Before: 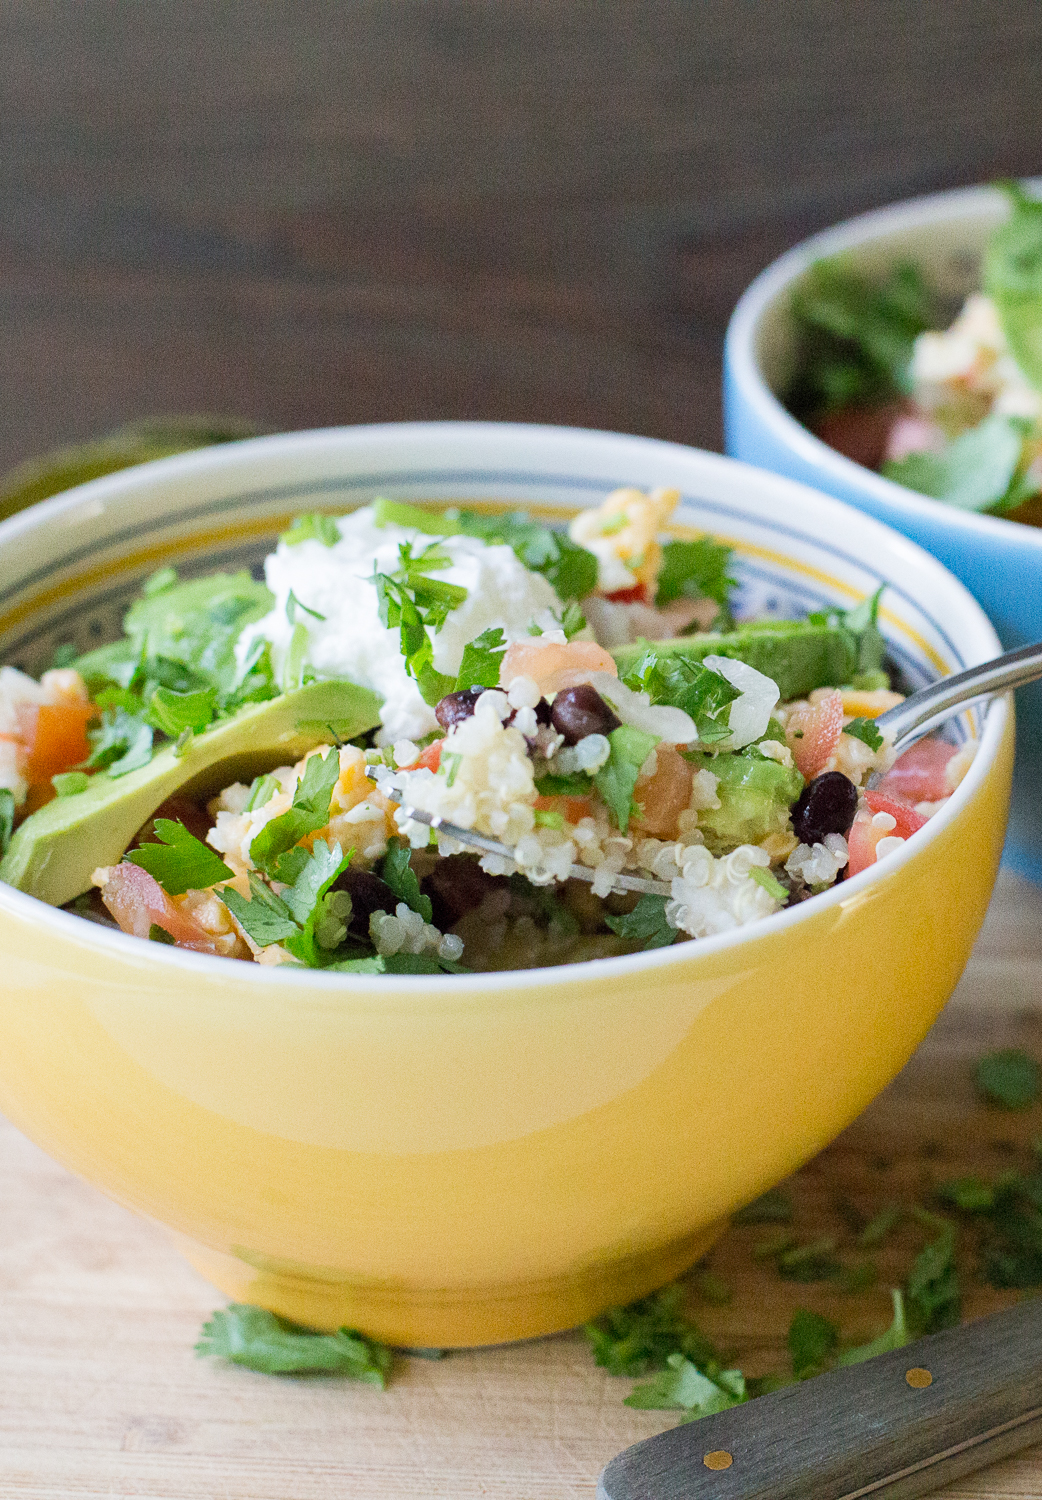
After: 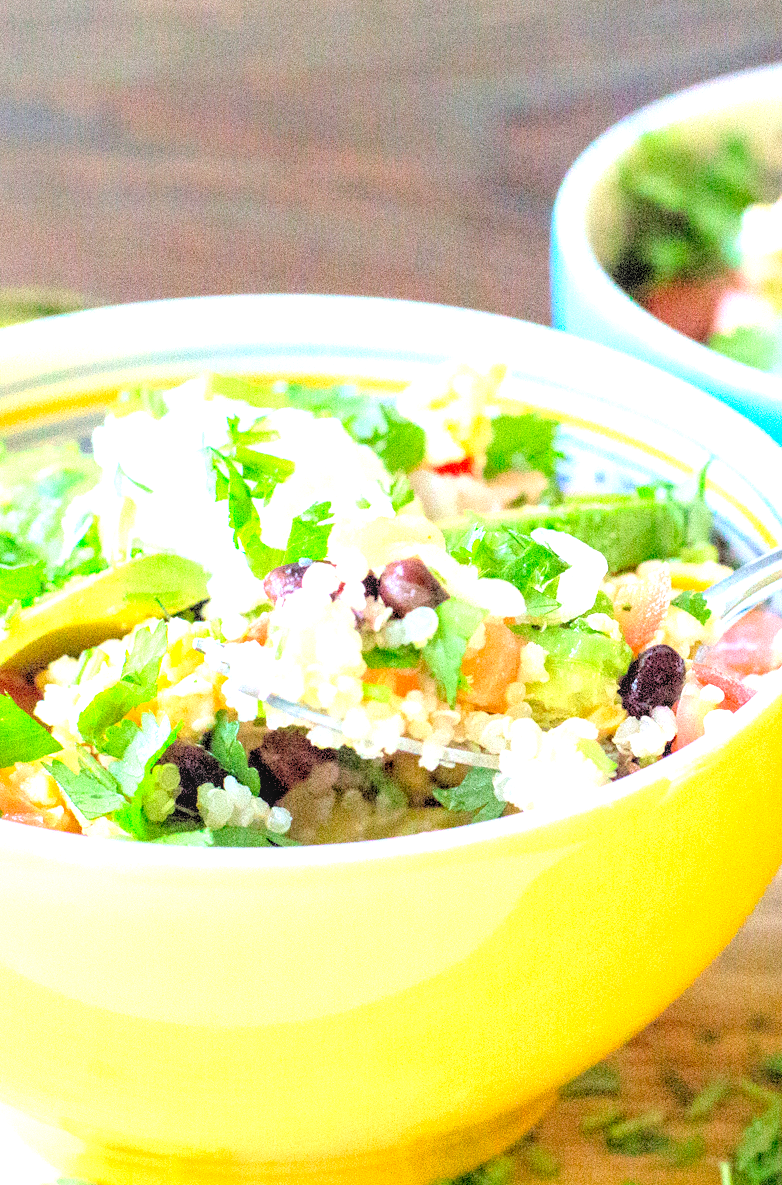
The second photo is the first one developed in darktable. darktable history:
tone equalizer: -8 EV -0.41 EV, -7 EV -0.405 EV, -6 EV -0.311 EV, -5 EV -0.214 EV, -3 EV 0.21 EV, -2 EV 0.309 EV, -1 EV 0.414 EV, +0 EV 0.399 EV
crop: left 16.599%, top 8.469%, right 8.328%, bottom 12.479%
local contrast: on, module defaults
contrast brightness saturation: brightness 0.09, saturation 0.192
levels: levels [0.072, 0.414, 0.976]
exposure: black level correction 0, exposure 0.896 EV, compensate highlight preservation false
